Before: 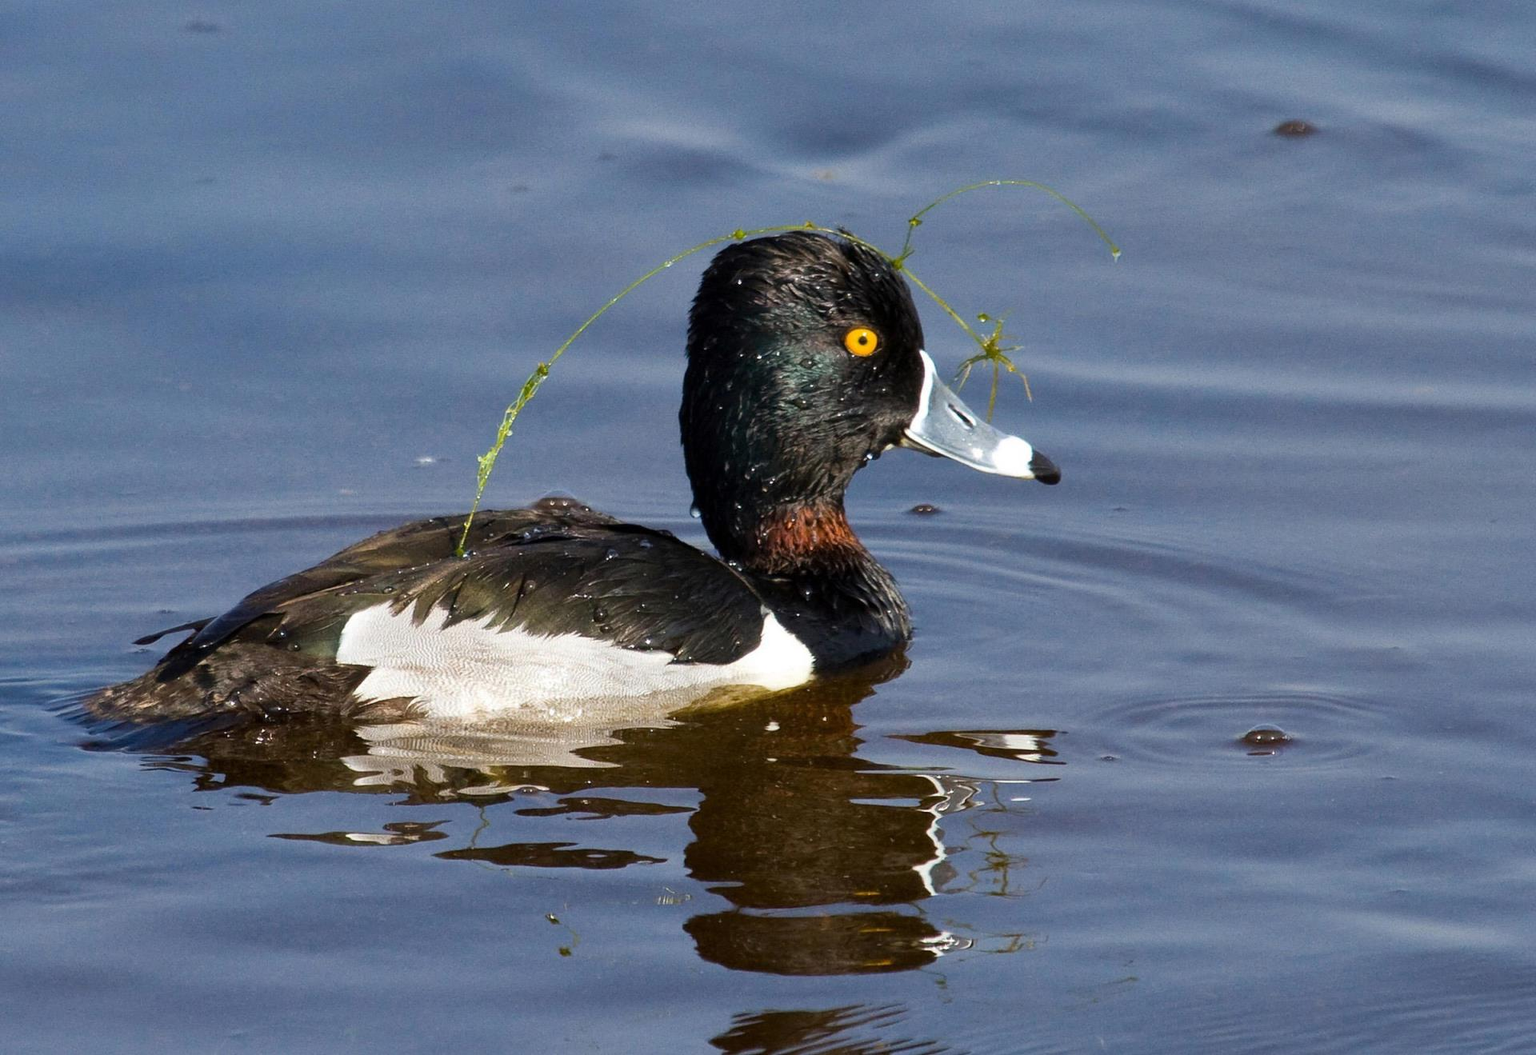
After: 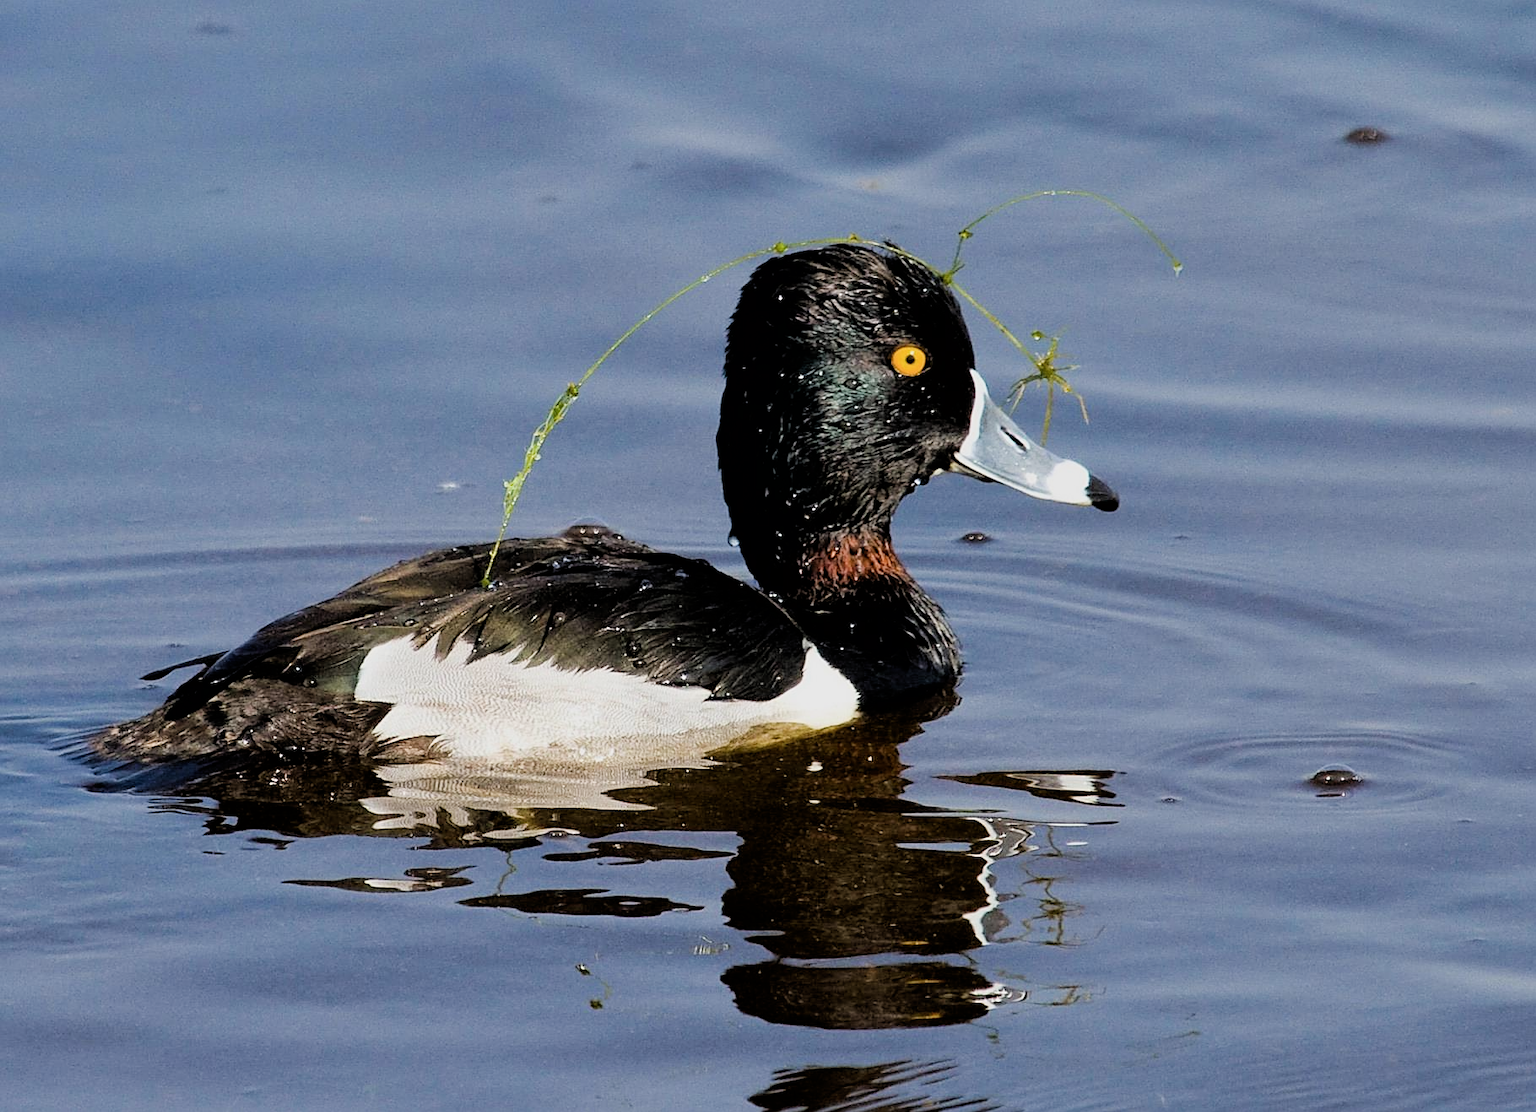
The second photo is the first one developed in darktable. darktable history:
exposure: exposure 0.197 EV, compensate highlight preservation false
crop and rotate: right 5.167%
sharpen: on, module defaults
shadows and highlights: shadows -12.5, white point adjustment 4, highlights 28.33
filmic rgb: black relative exposure -4.38 EV, white relative exposure 4.56 EV, hardness 2.37, contrast 1.05
